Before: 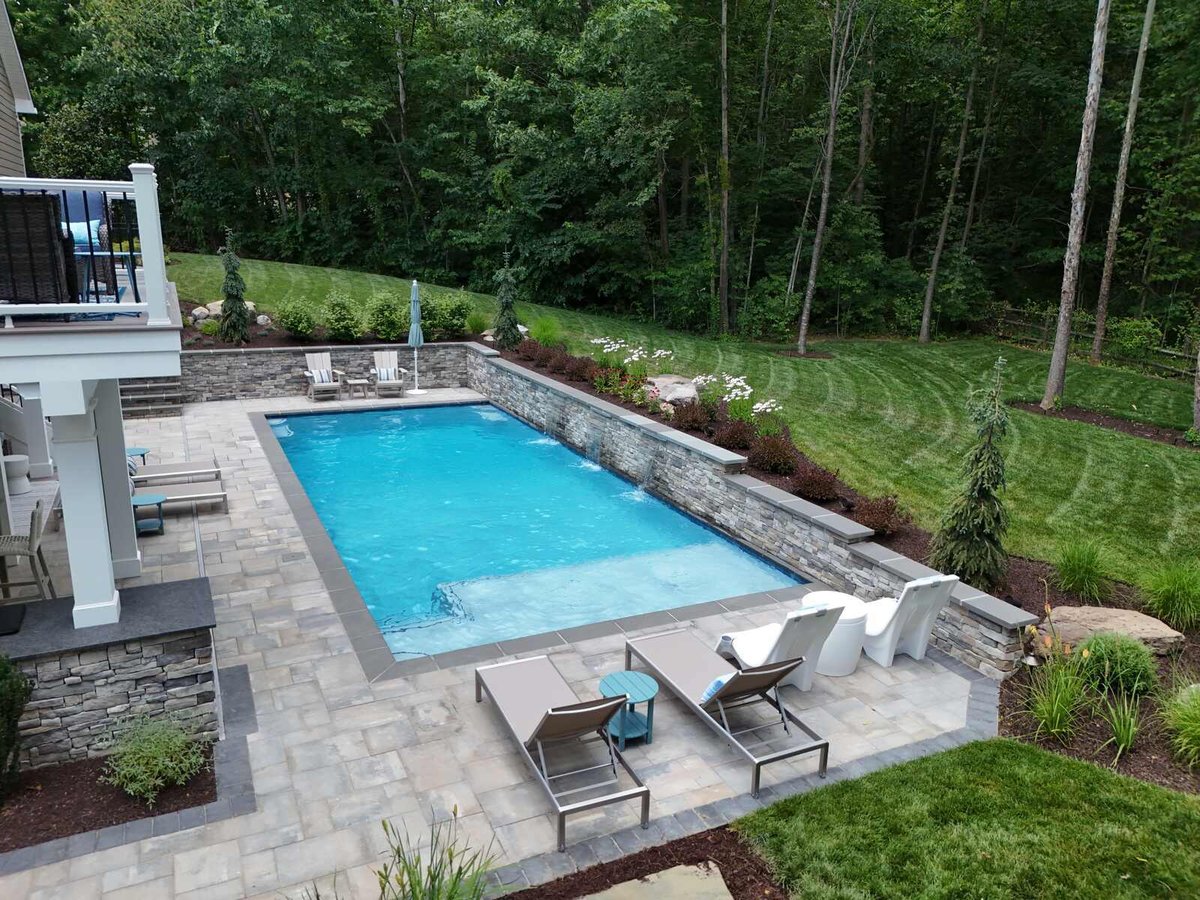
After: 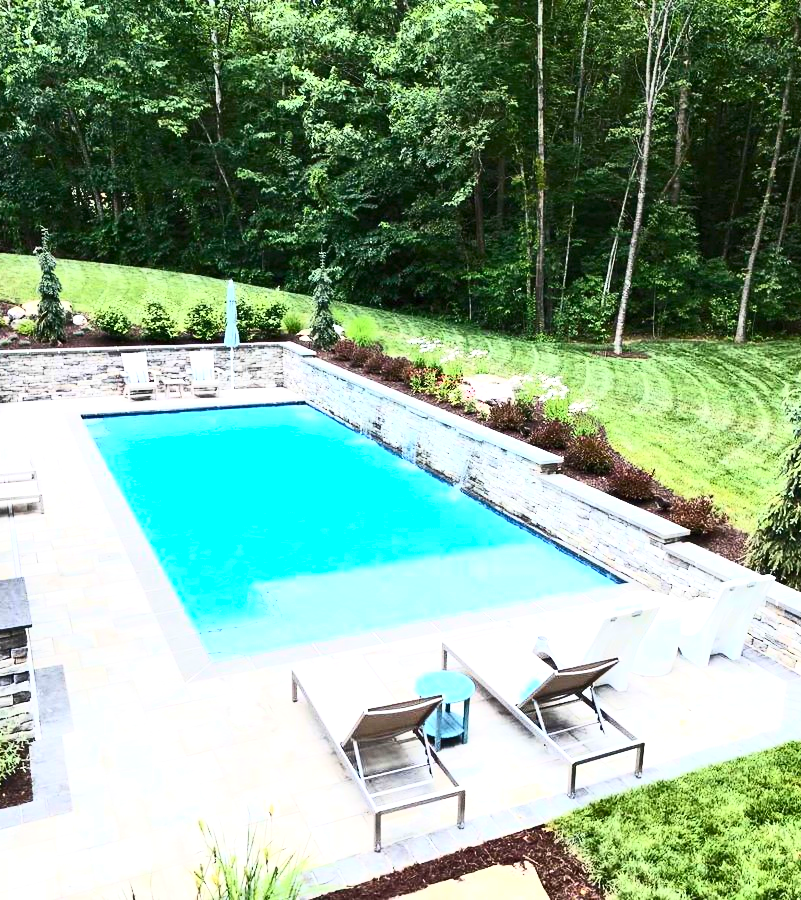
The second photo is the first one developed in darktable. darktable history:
exposure: exposure 1.158 EV, compensate exposure bias true, compensate highlight preservation false
crop: left 15.398%, right 17.81%
contrast brightness saturation: contrast 0.624, brightness 0.337, saturation 0.141
